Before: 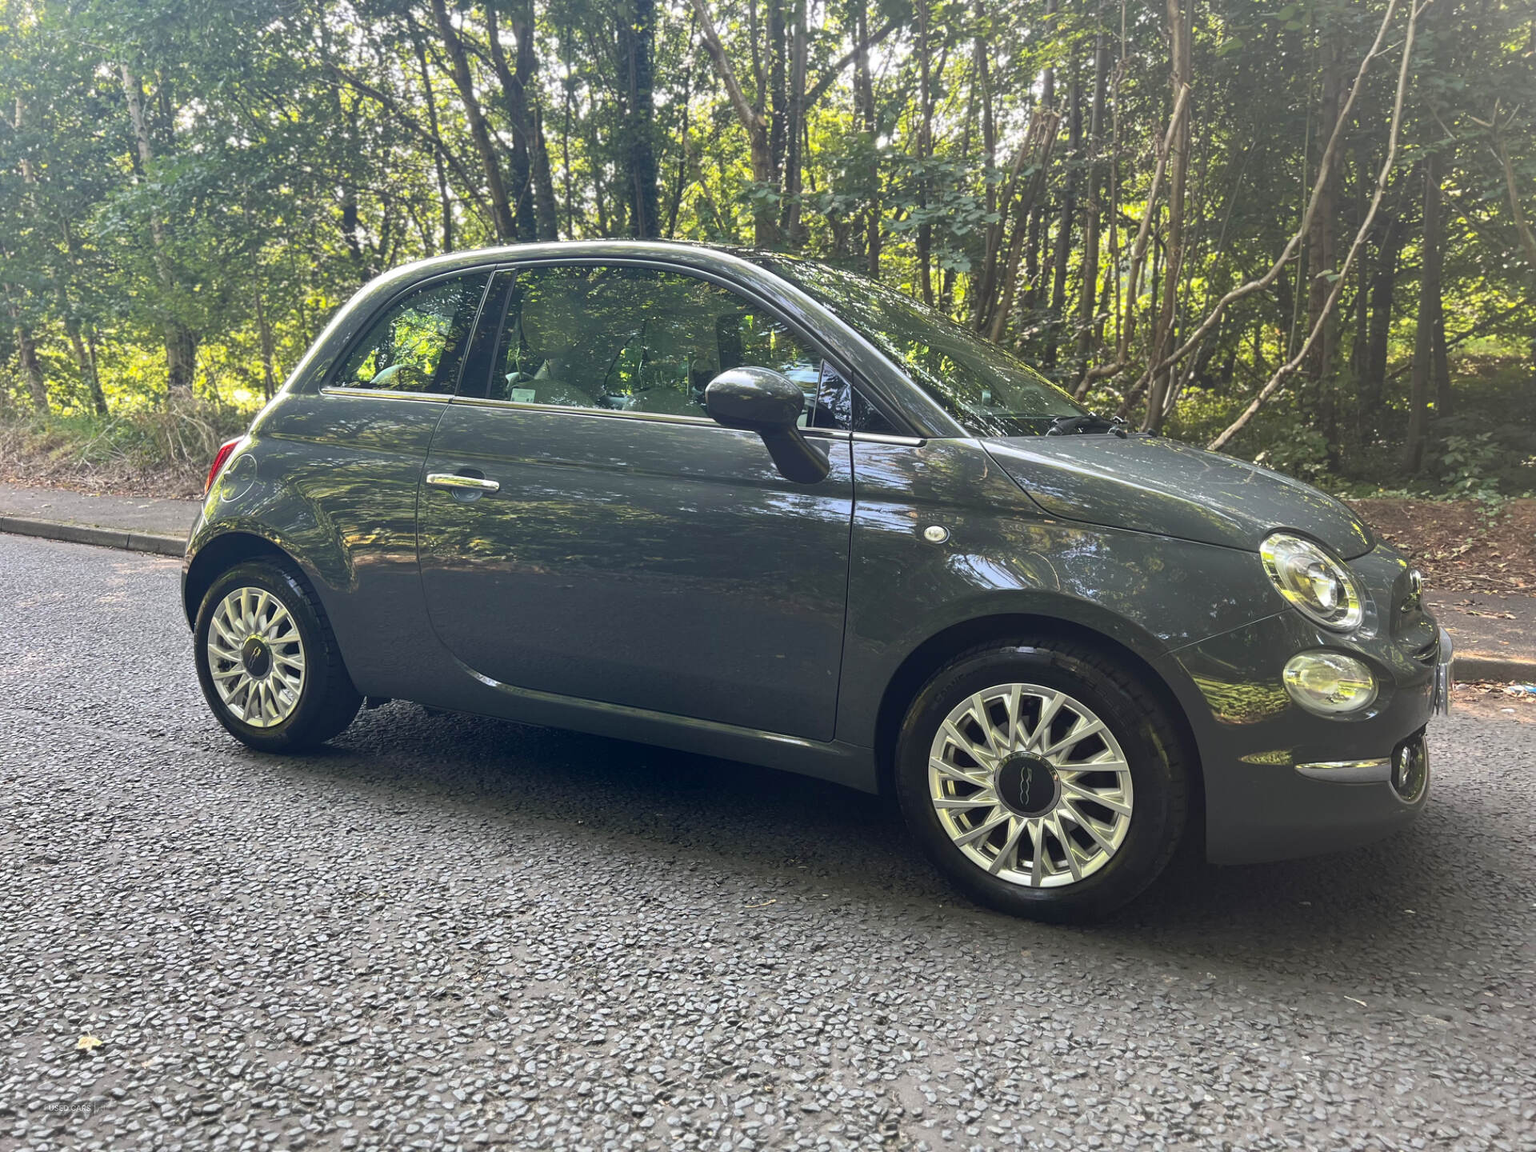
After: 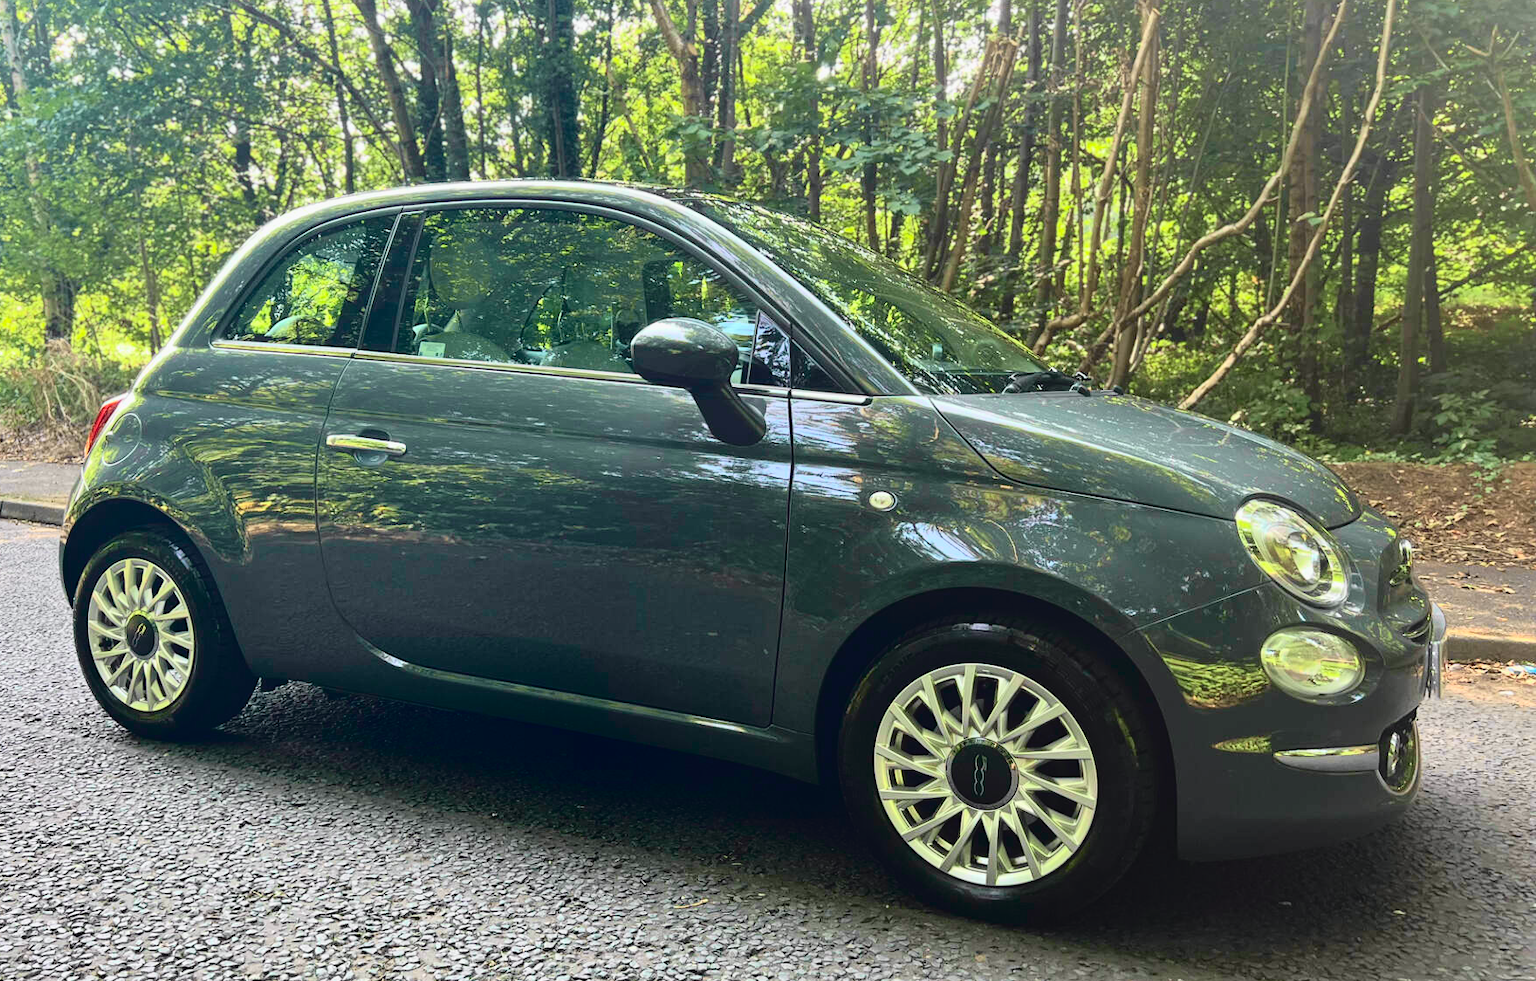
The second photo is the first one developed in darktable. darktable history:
tone curve: curves: ch0 [(0, 0.014) (0.17, 0.099) (0.392, 0.438) (0.725, 0.828) (0.872, 0.918) (1, 0.981)]; ch1 [(0, 0) (0.402, 0.36) (0.488, 0.466) (0.5, 0.499) (0.515, 0.515) (0.574, 0.595) (0.619, 0.65) (0.701, 0.725) (1, 1)]; ch2 [(0, 0) (0.432, 0.422) (0.486, 0.49) (0.503, 0.503) (0.523, 0.554) (0.562, 0.606) (0.644, 0.694) (0.717, 0.753) (1, 0.991)], color space Lab, independent channels, preserve colors none
crop: left 8.317%, top 6.555%, bottom 15.305%
